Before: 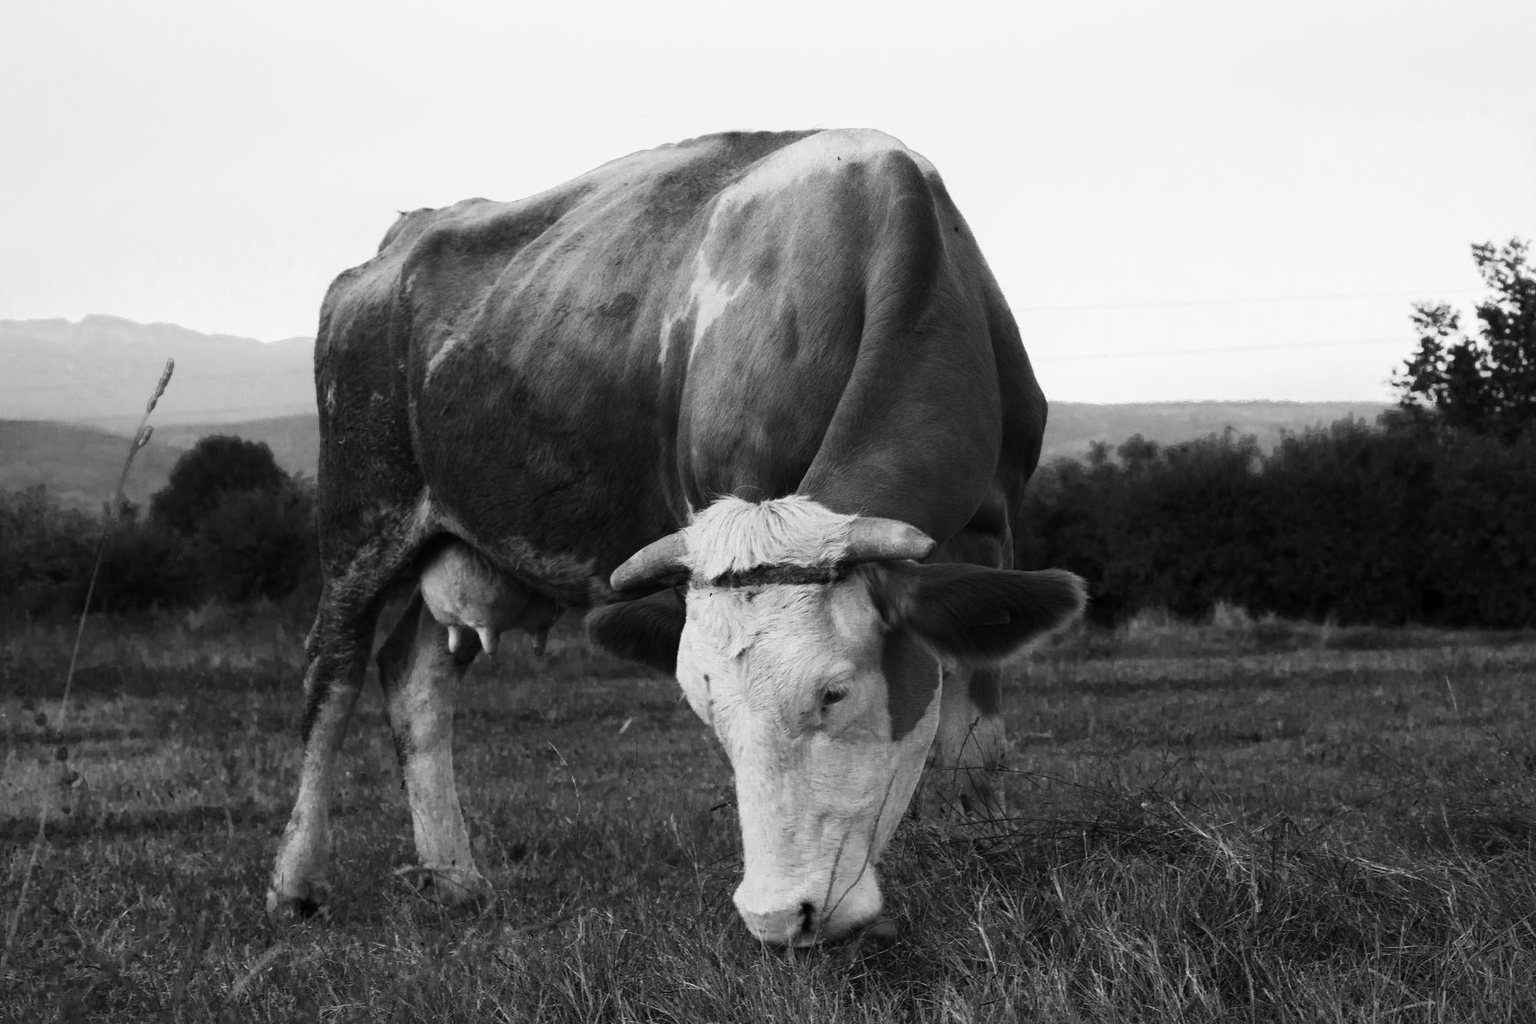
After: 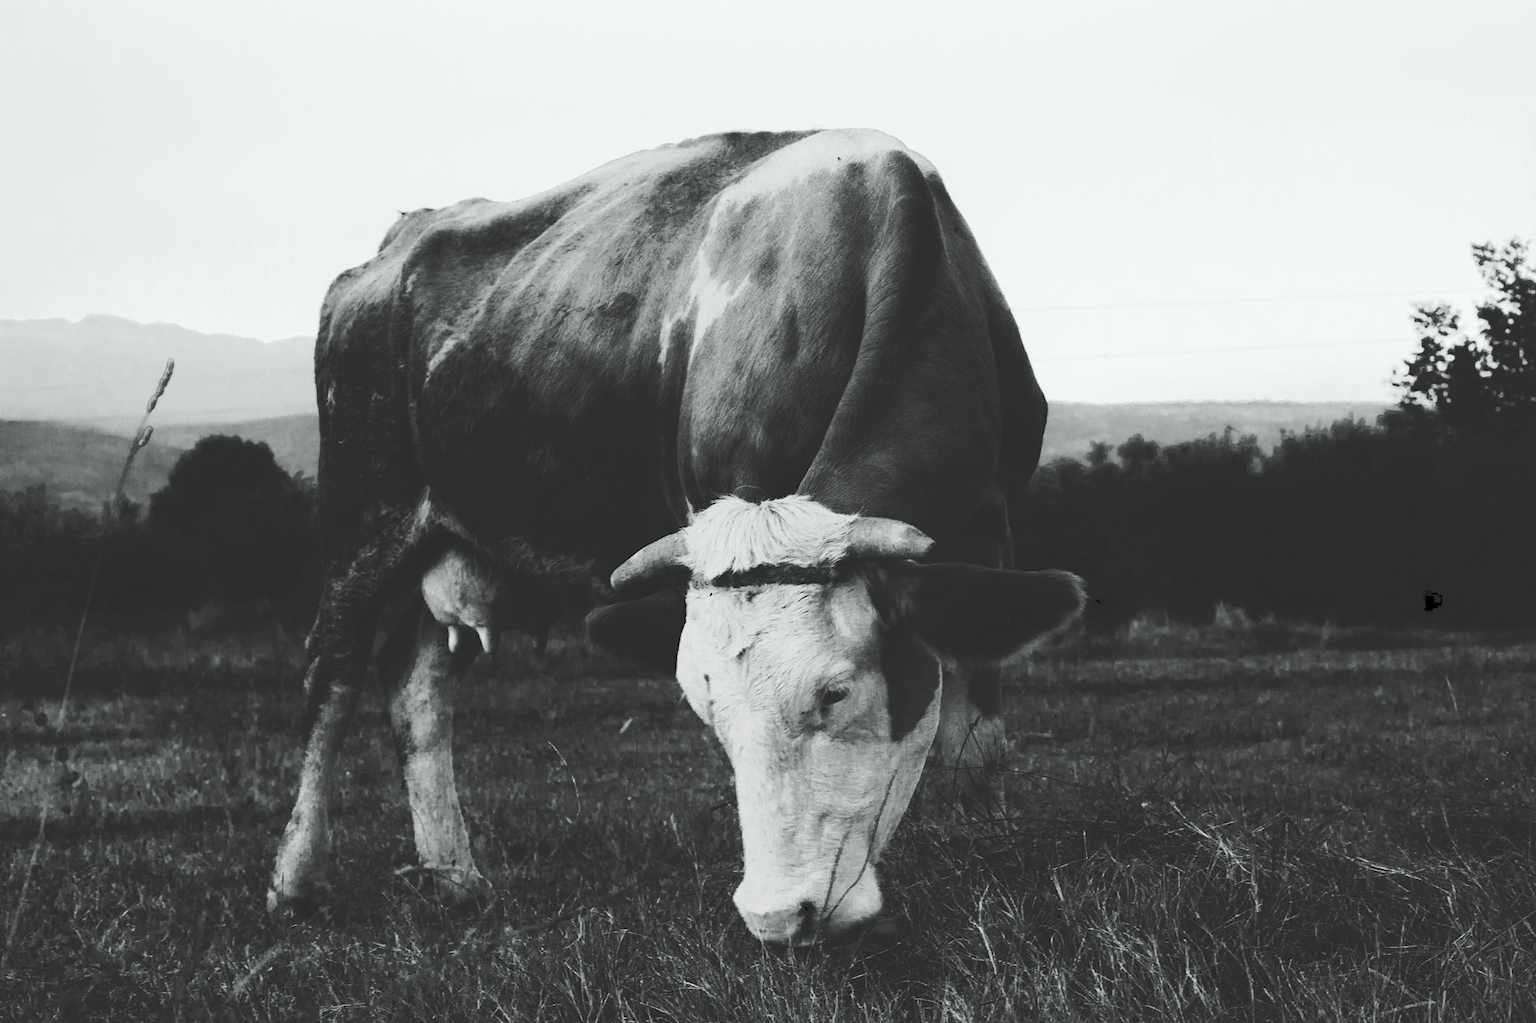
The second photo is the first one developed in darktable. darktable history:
white balance: red 0.978, blue 0.999
contrast brightness saturation: contrast 0.03, brightness -0.04
tone curve: curves: ch0 [(0, 0) (0.003, 0.174) (0.011, 0.178) (0.025, 0.182) (0.044, 0.185) (0.069, 0.191) (0.1, 0.194) (0.136, 0.199) (0.177, 0.219) (0.224, 0.246) (0.277, 0.284) (0.335, 0.35) (0.399, 0.43) (0.468, 0.539) (0.543, 0.637) (0.623, 0.711) (0.709, 0.799) (0.801, 0.865) (0.898, 0.914) (1, 1)], preserve colors none
